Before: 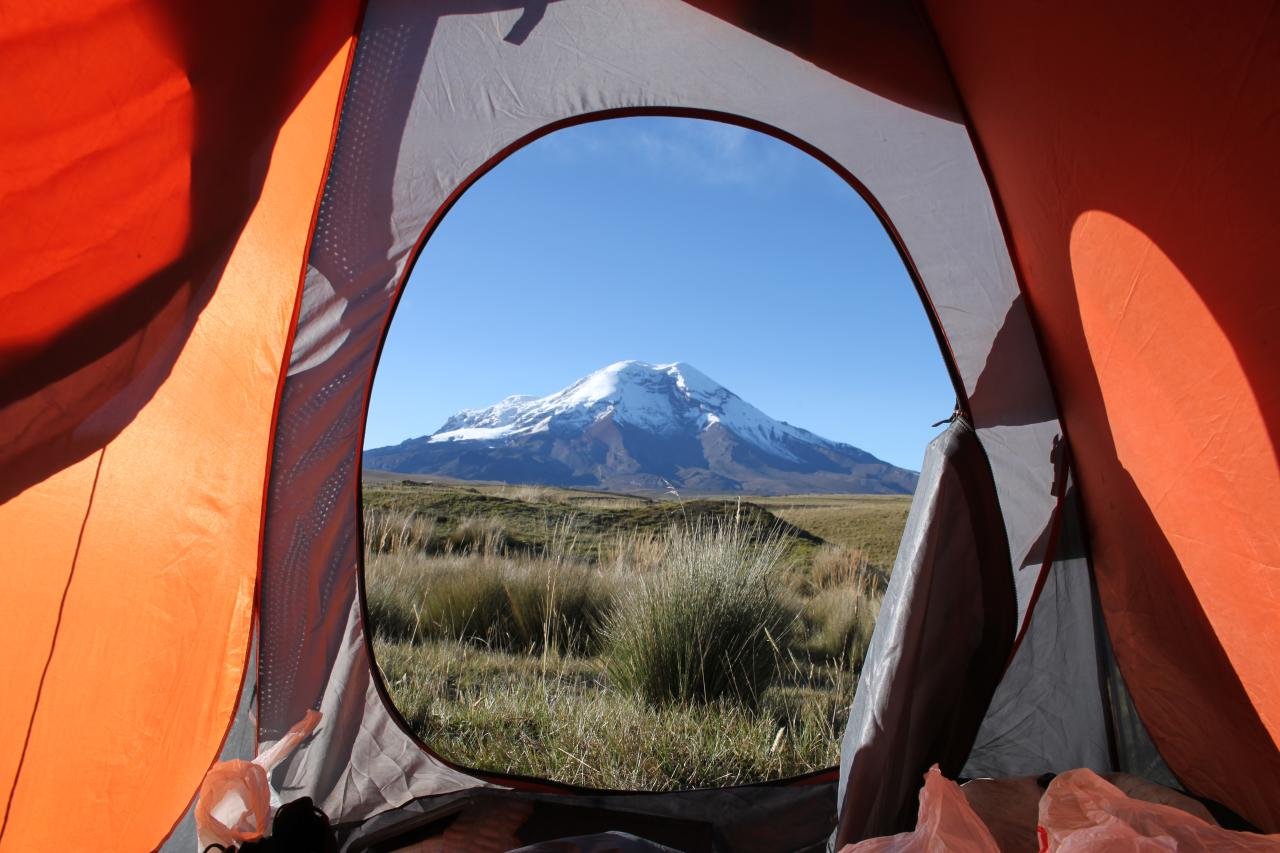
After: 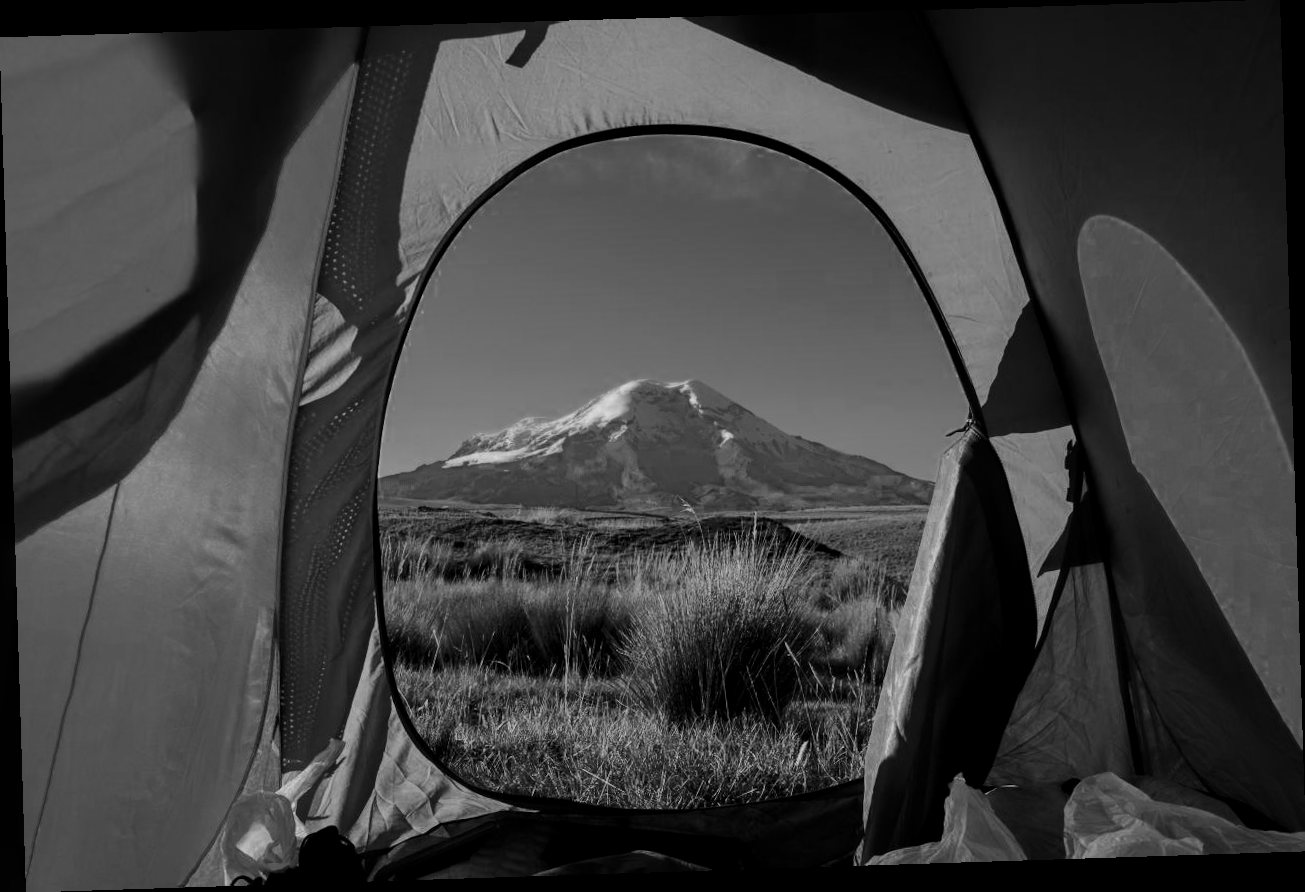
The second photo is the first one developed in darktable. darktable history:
rotate and perspective: rotation -1.77°, lens shift (horizontal) 0.004, automatic cropping off
color zones: curves: ch0 [(0.002, 0.589) (0.107, 0.484) (0.146, 0.249) (0.217, 0.352) (0.309, 0.525) (0.39, 0.404) (0.455, 0.169) (0.597, 0.055) (0.724, 0.212) (0.775, 0.691) (0.869, 0.571) (1, 0.587)]; ch1 [(0, 0) (0.143, 0) (0.286, 0) (0.429, 0) (0.571, 0) (0.714, 0) (0.857, 0)]
local contrast: on, module defaults
exposure: exposure -1.468 EV, compensate highlight preservation false
base curve: curves: ch0 [(0, 0) (0.028, 0.03) (0.121, 0.232) (0.46, 0.748) (0.859, 0.968) (1, 1)], preserve colors none
